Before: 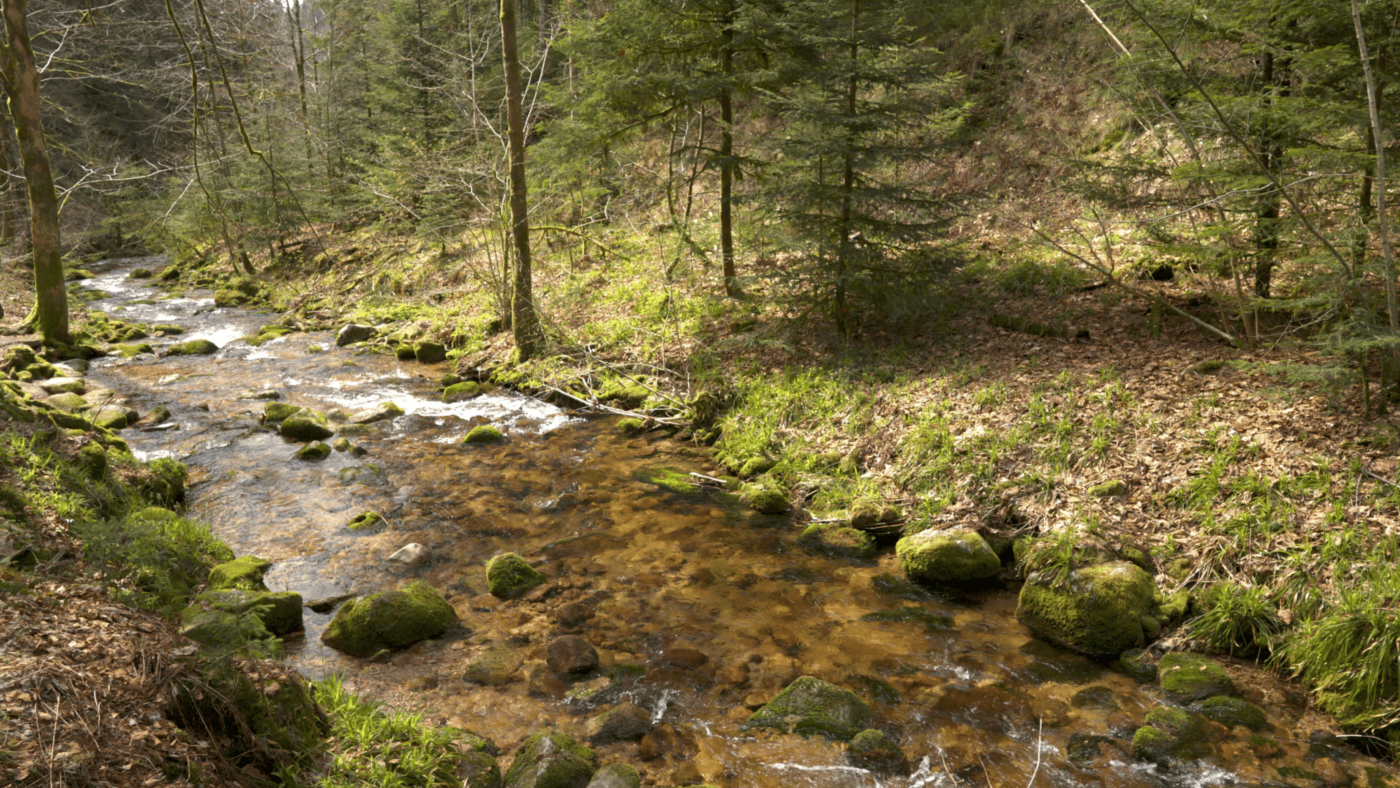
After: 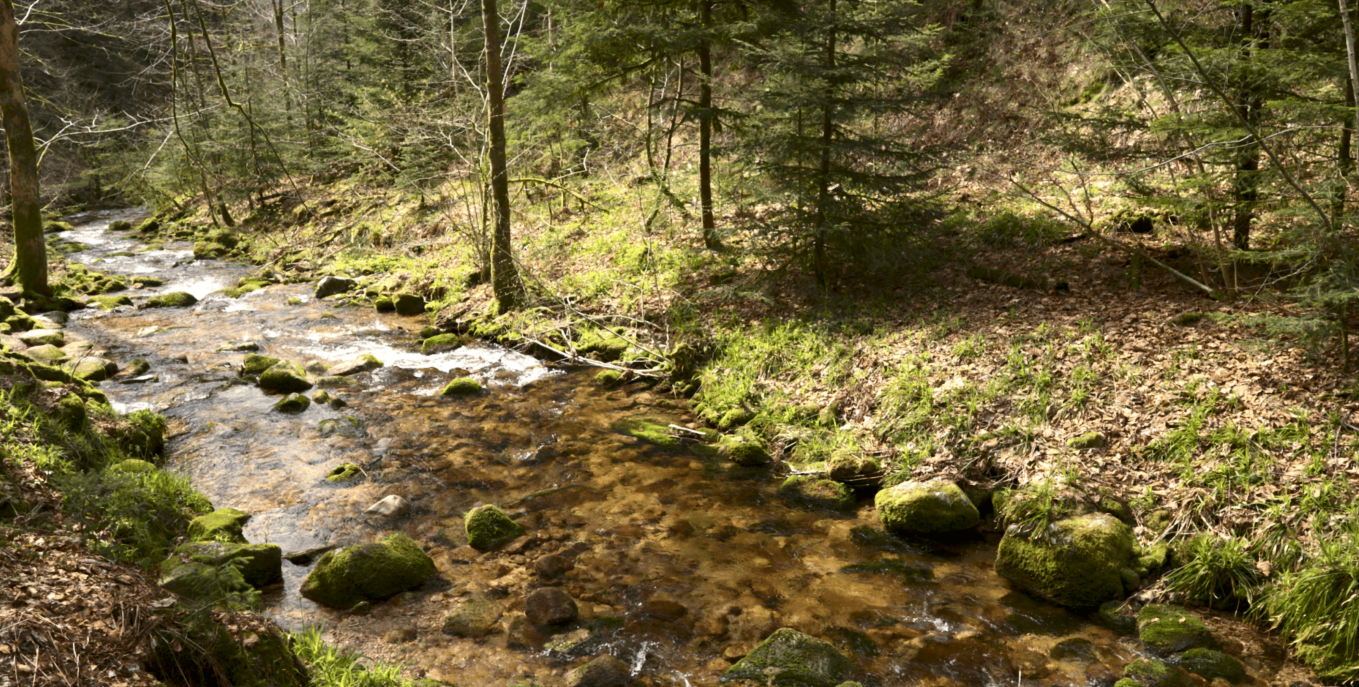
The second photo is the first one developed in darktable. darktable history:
crop: left 1.507%, top 6.147%, right 1.379%, bottom 6.637%
contrast brightness saturation: contrast 0.22
shadows and highlights: shadows 20.55, highlights -20.99, soften with gaussian
